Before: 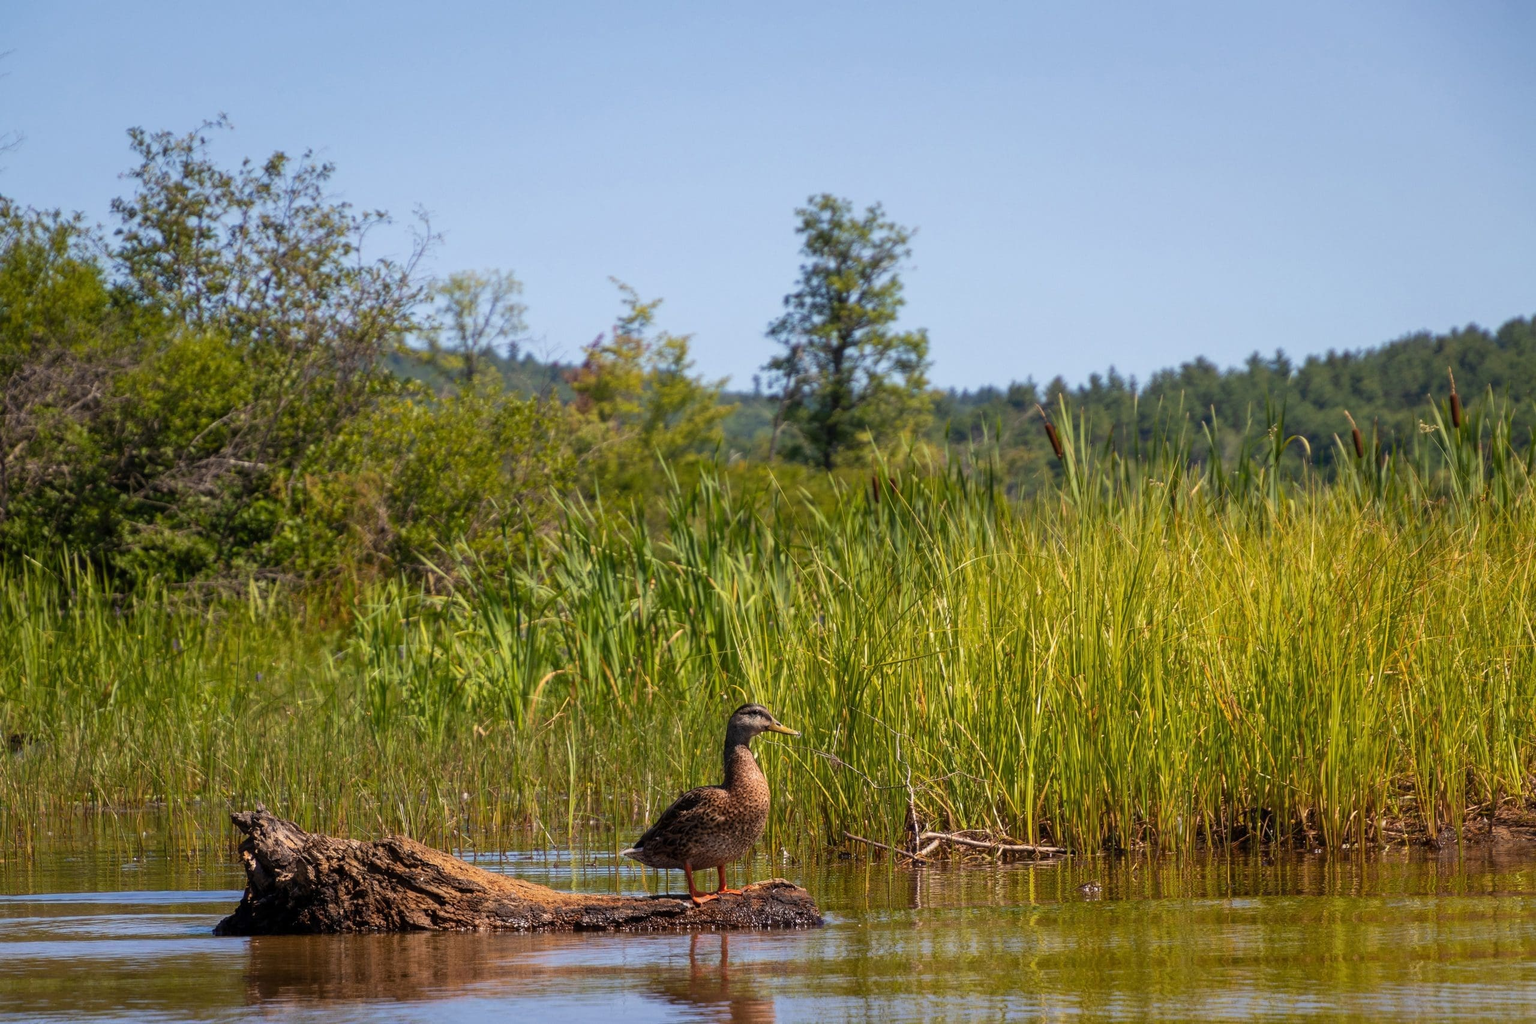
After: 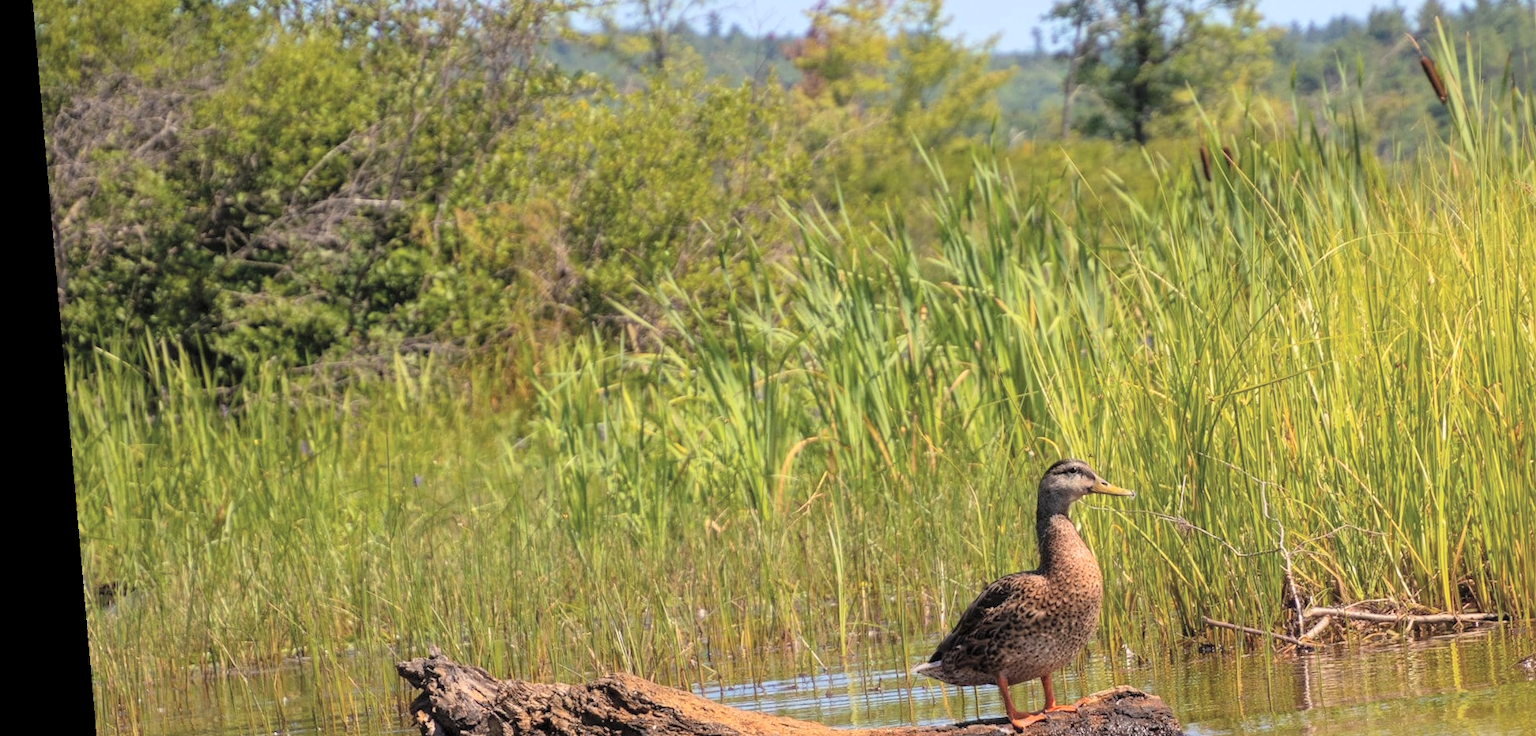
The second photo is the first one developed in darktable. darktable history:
rotate and perspective: rotation -4.98°, automatic cropping off
crop: top 36.498%, right 27.964%, bottom 14.995%
global tonemap: drago (0.7, 100)
color zones: curves: ch0 [(0.25, 0.5) (0.463, 0.627) (0.484, 0.637) (0.75, 0.5)]
